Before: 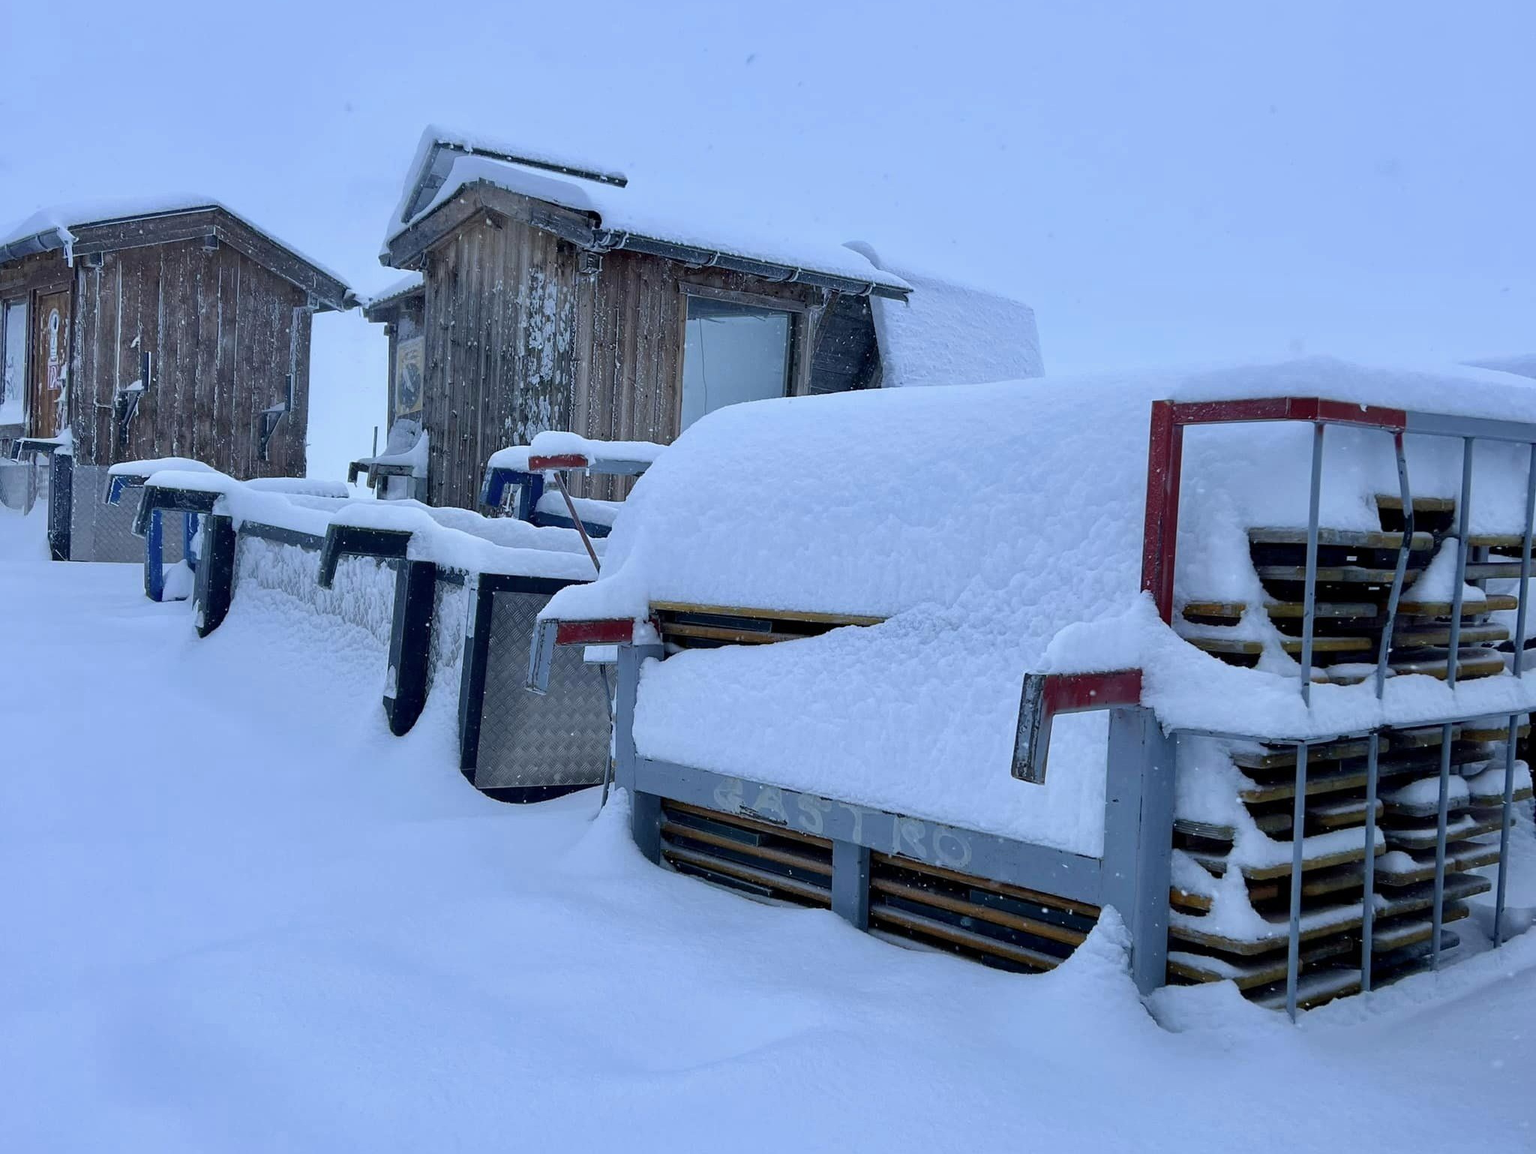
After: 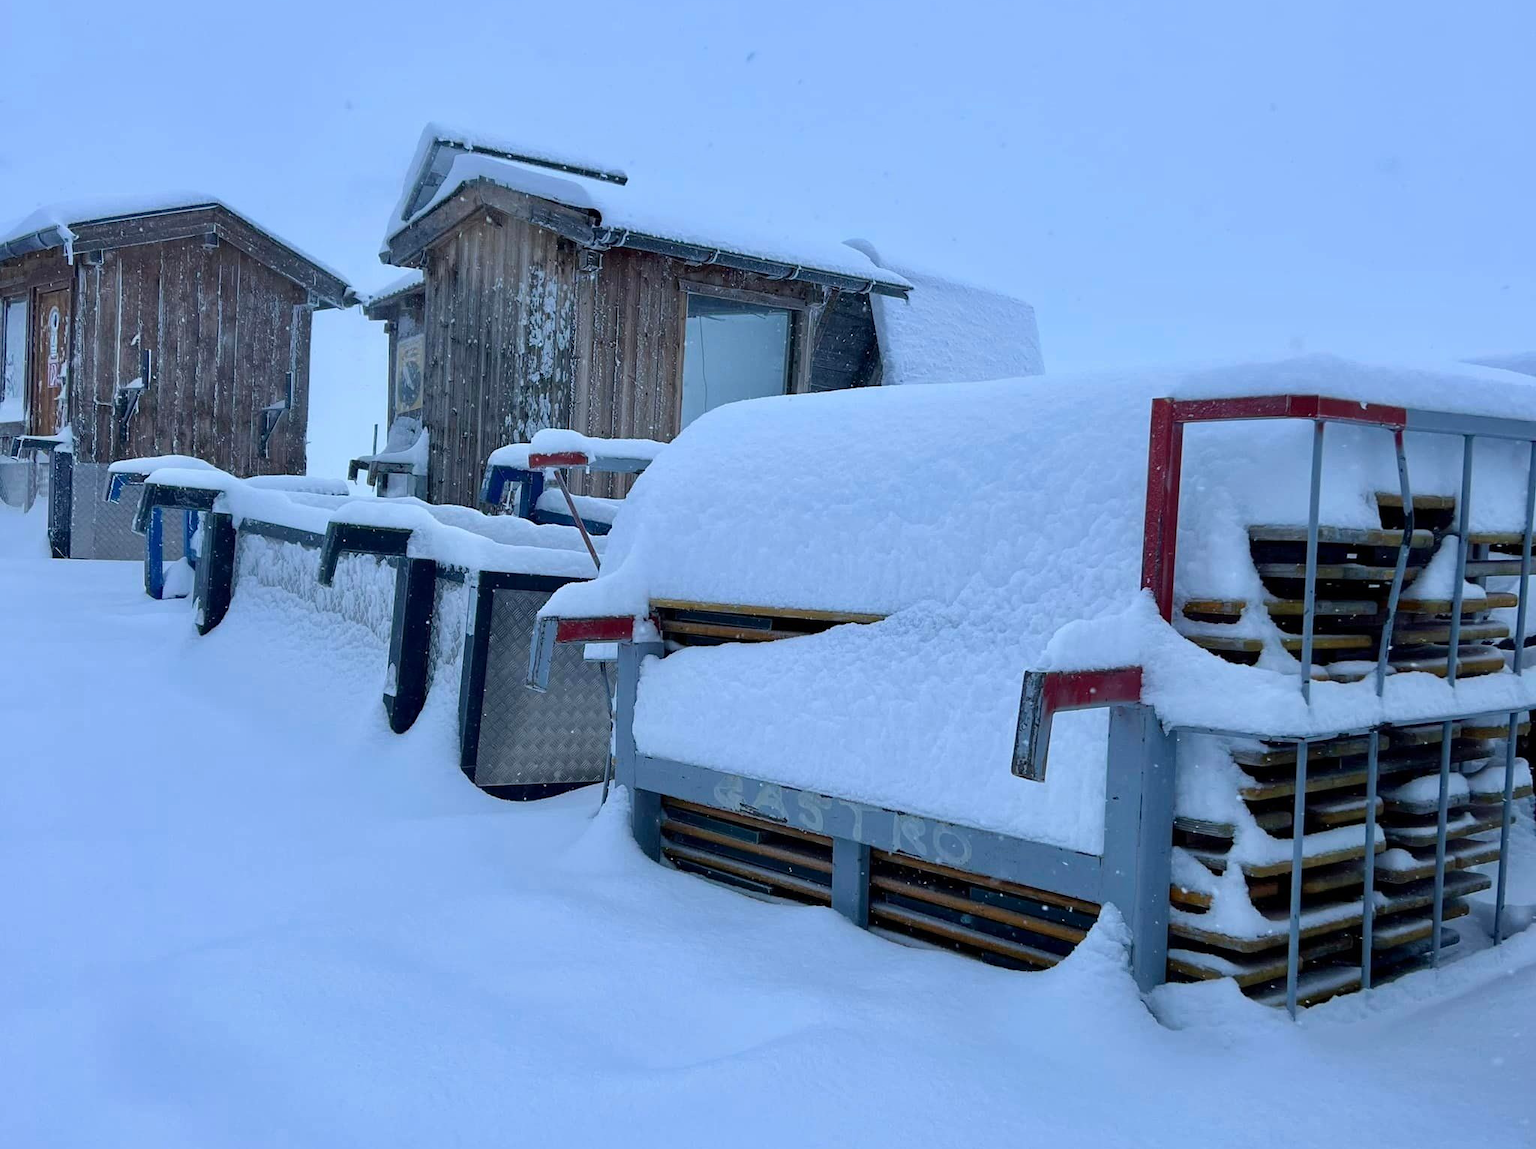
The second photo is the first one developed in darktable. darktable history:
crop: top 0.227%, bottom 0.092%
